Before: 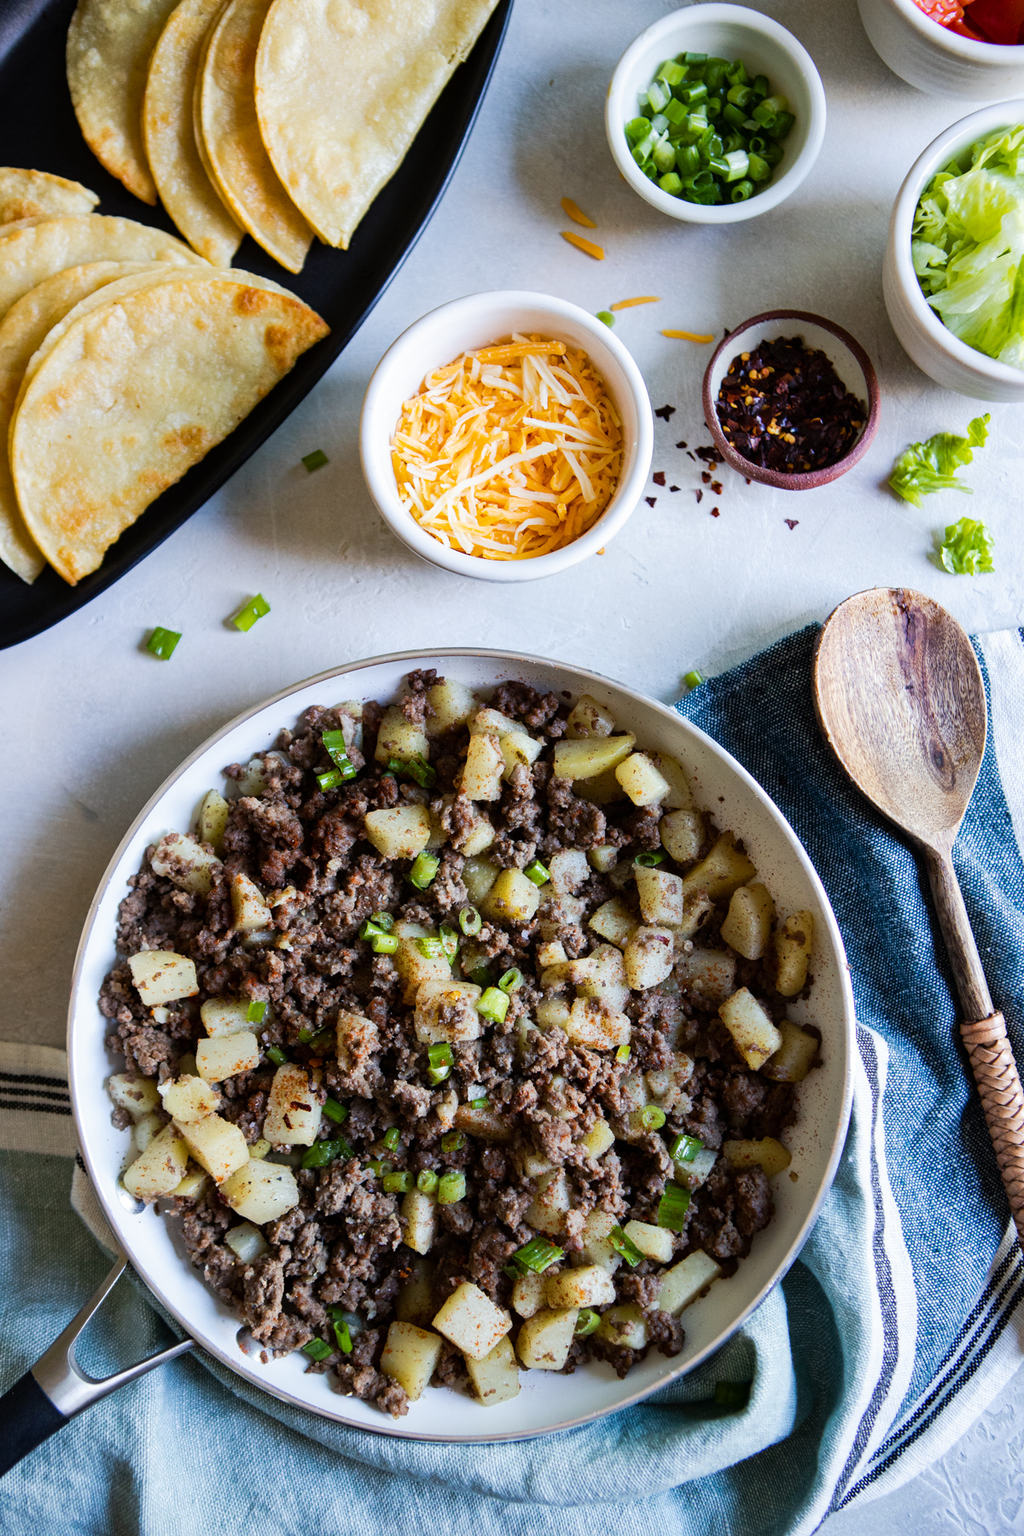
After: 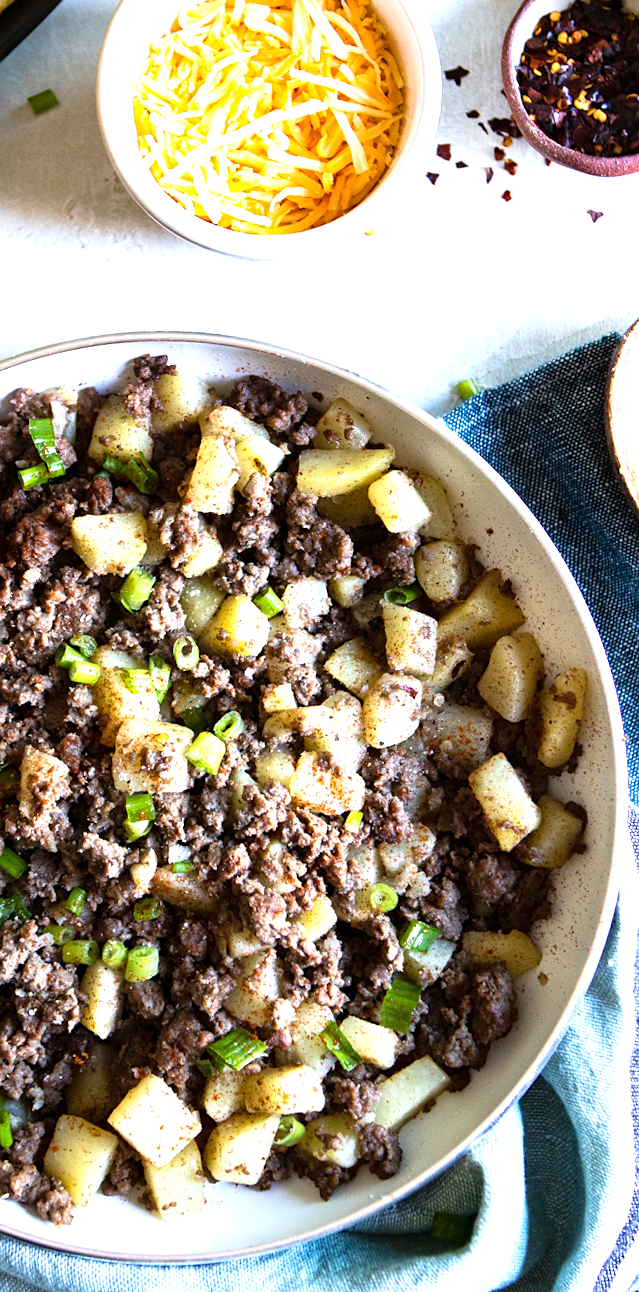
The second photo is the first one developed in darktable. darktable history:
sharpen: amount 0.2
crop: left 31.379%, top 24.658%, right 20.326%, bottom 6.628%
exposure: exposure 1.061 EV, compensate highlight preservation false
rotate and perspective: rotation 4.1°, automatic cropping off
